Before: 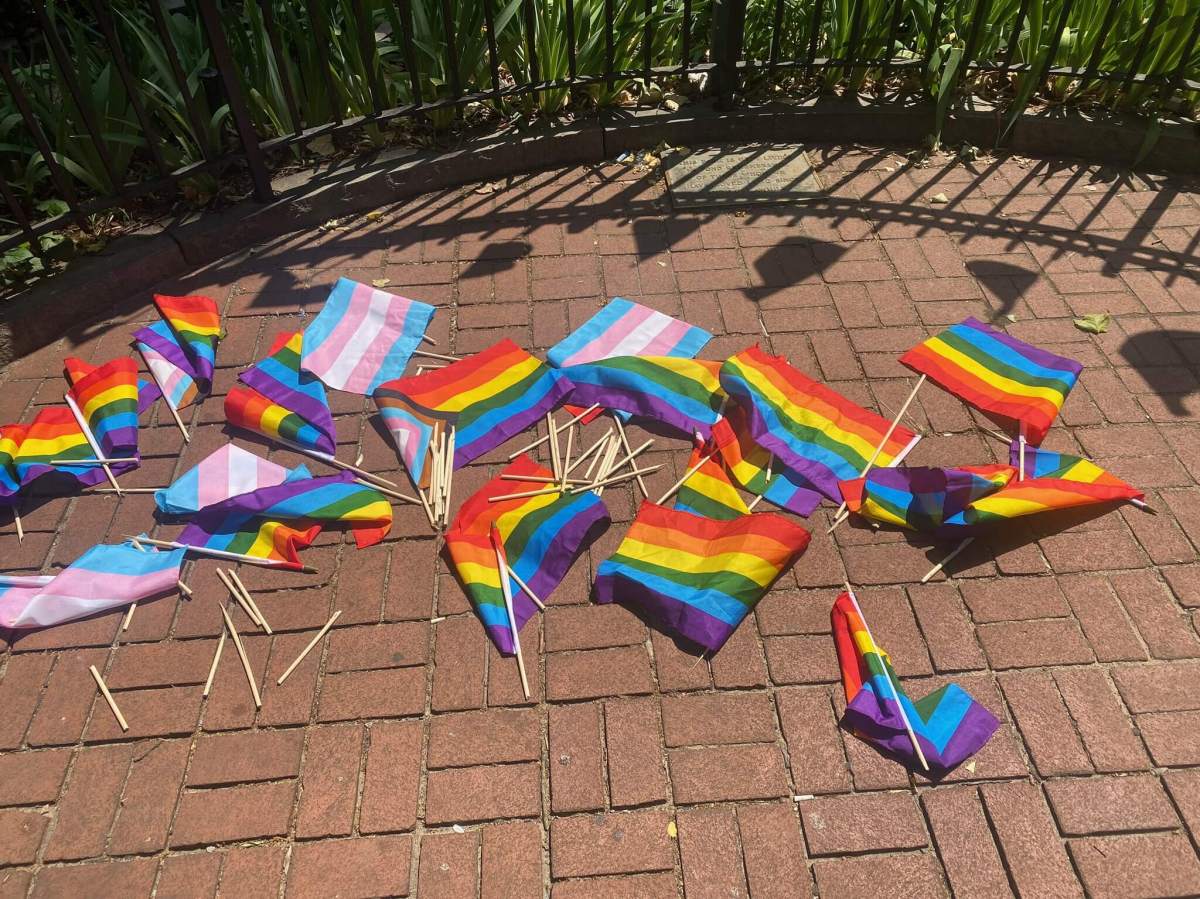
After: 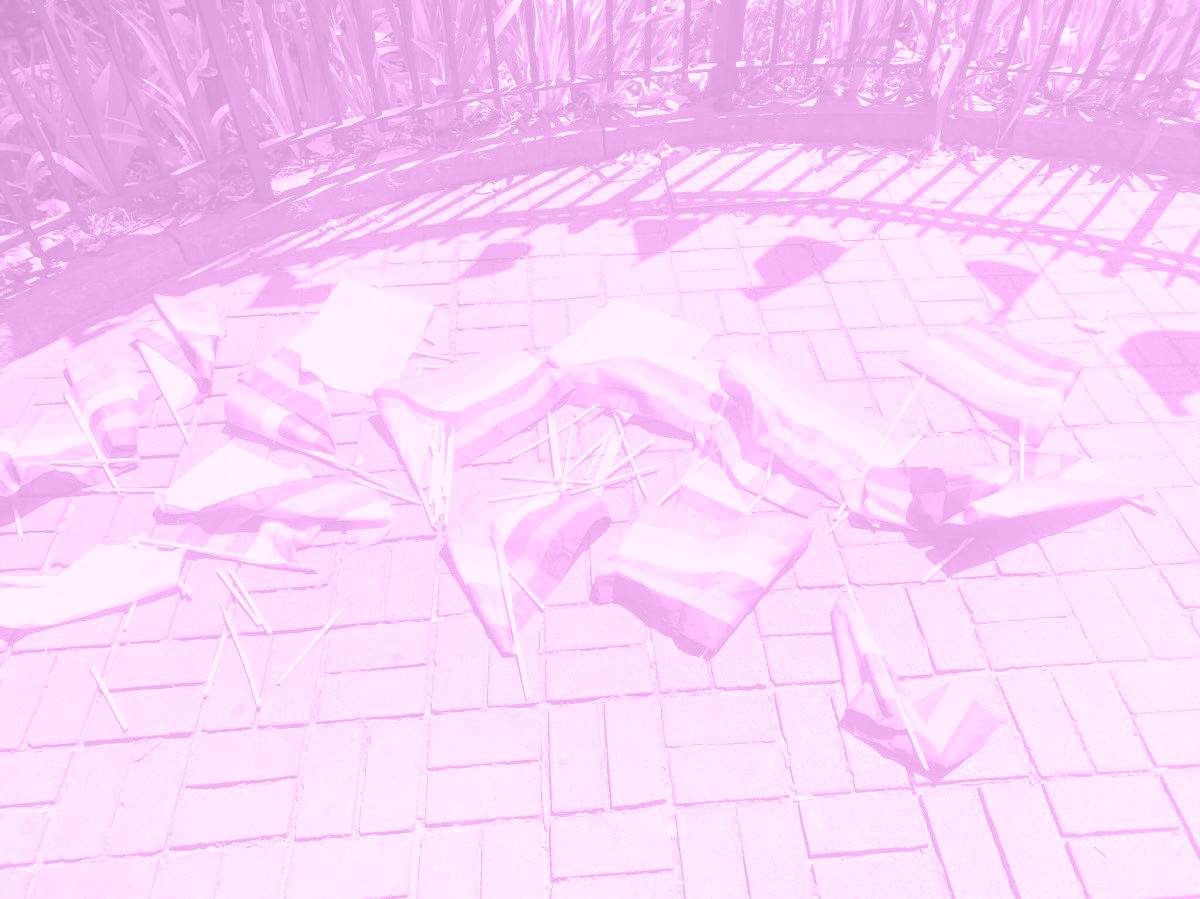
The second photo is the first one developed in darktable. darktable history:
contrast brightness saturation: contrast 0.57, brightness 0.57, saturation -0.34
levels: levels [0.036, 0.364, 0.827]
colorize: hue 331.2°, saturation 75%, source mix 30.28%, lightness 70.52%, version 1
